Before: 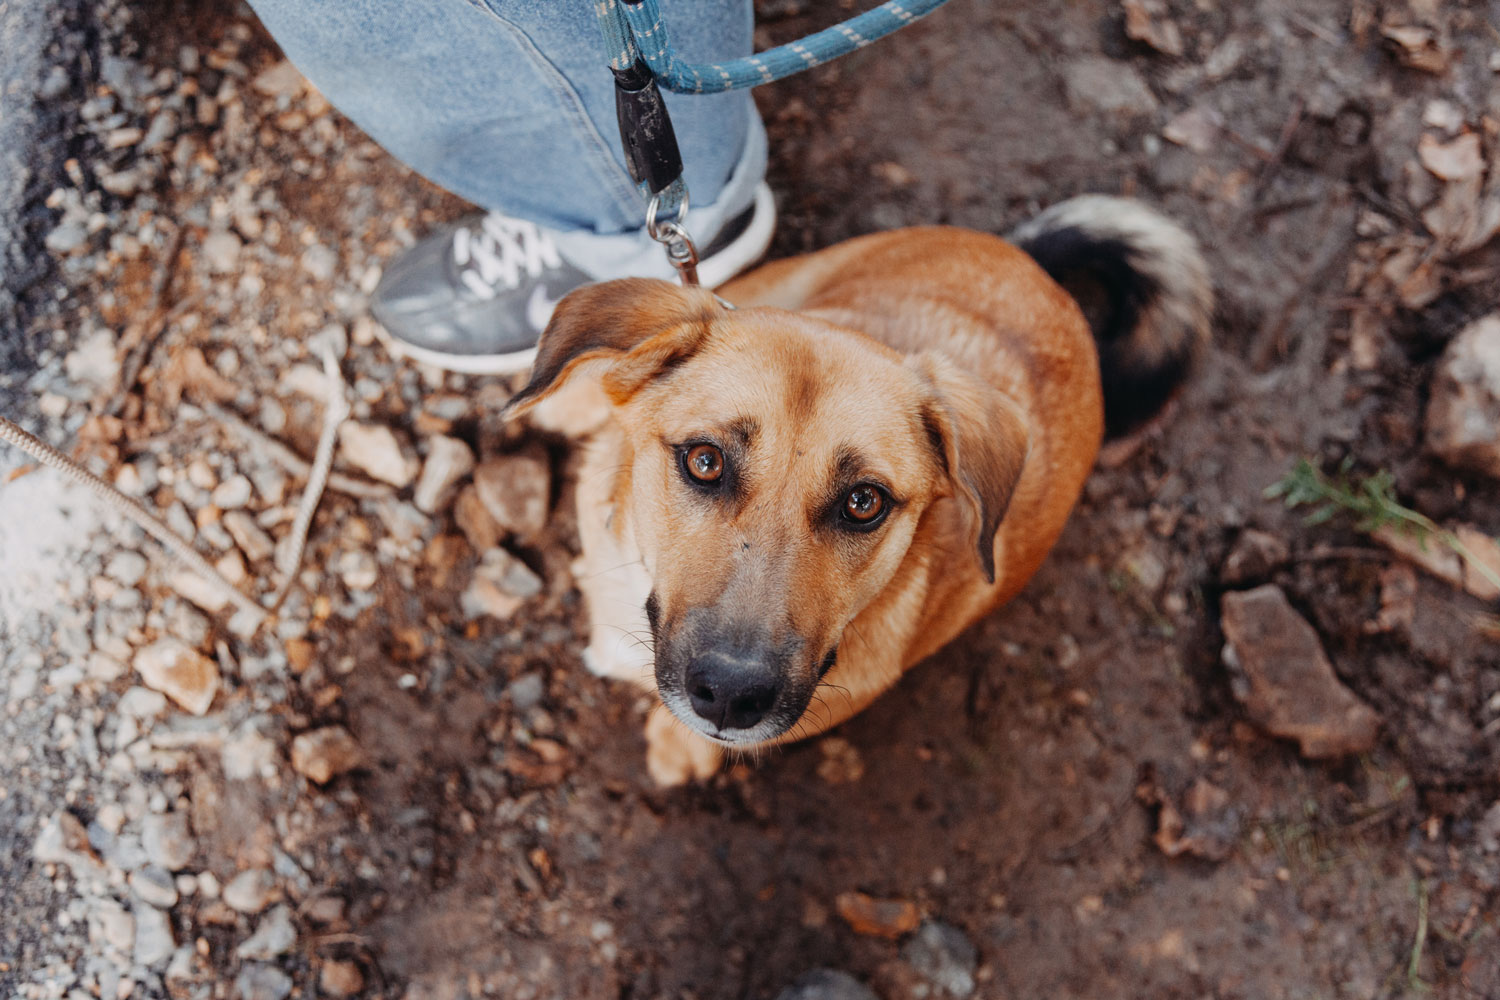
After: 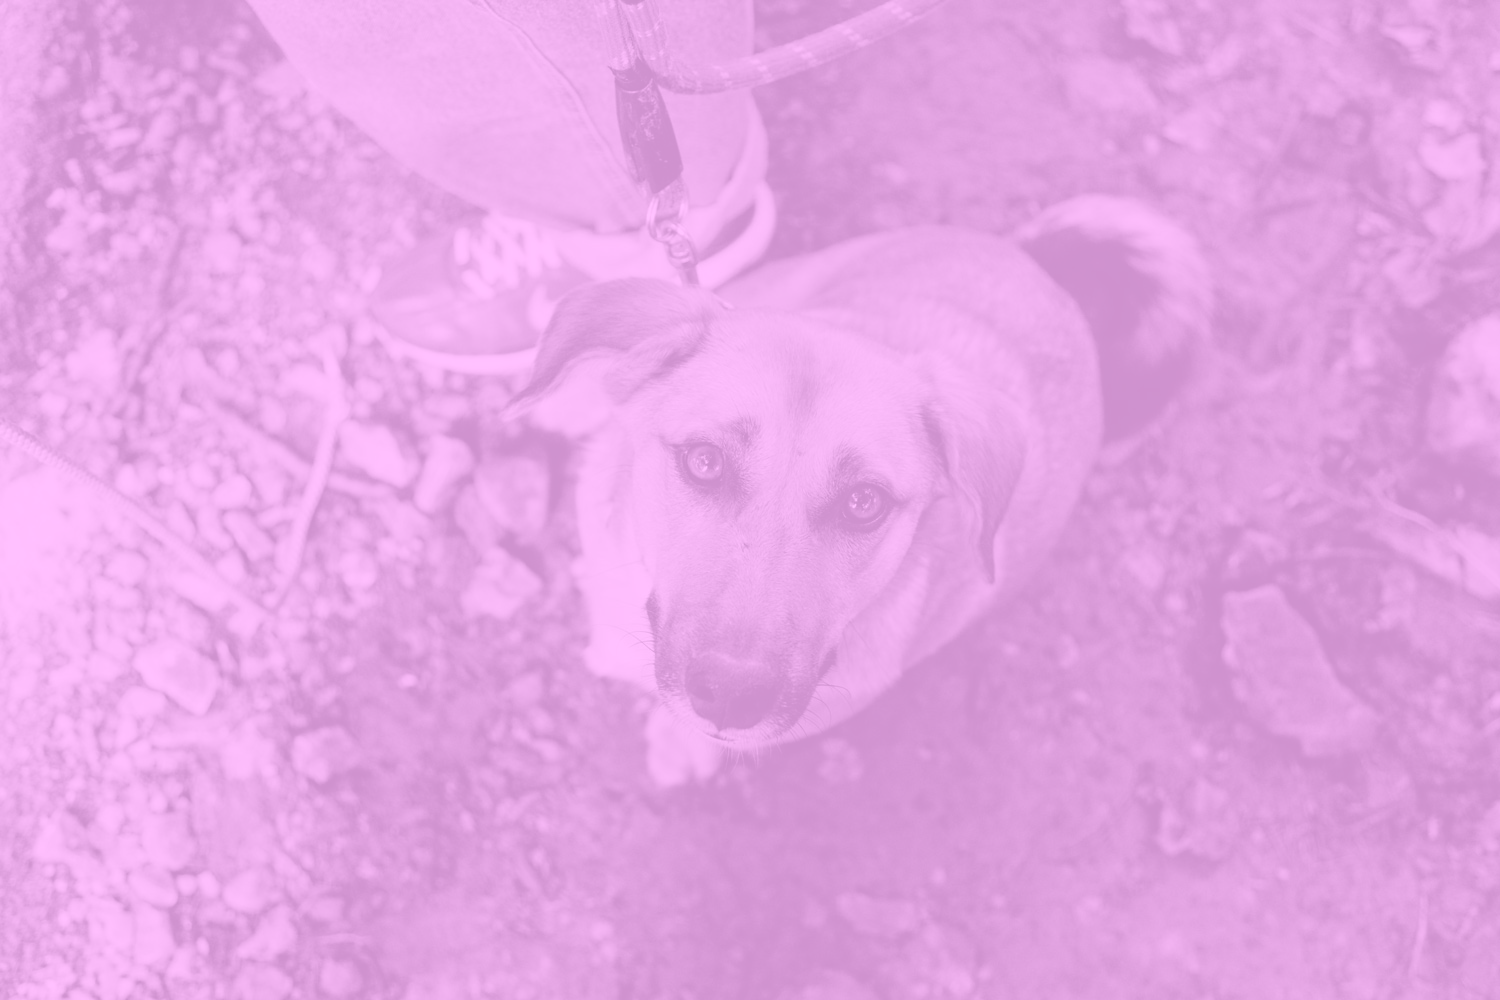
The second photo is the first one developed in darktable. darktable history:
colorize: hue 331.2°, saturation 69%, source mix 30.28%, lightness 69.02%, version 1
exposure: exposure -1.468 EV, compensate highlight preservation false
